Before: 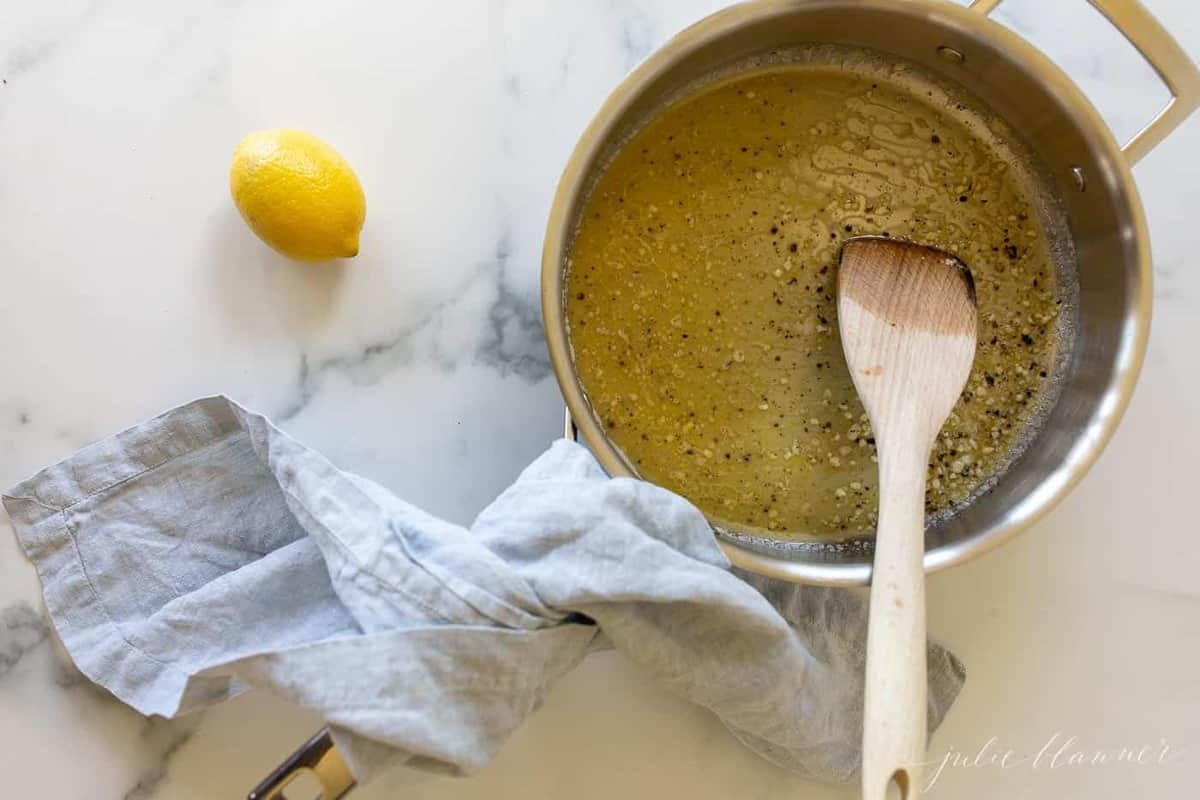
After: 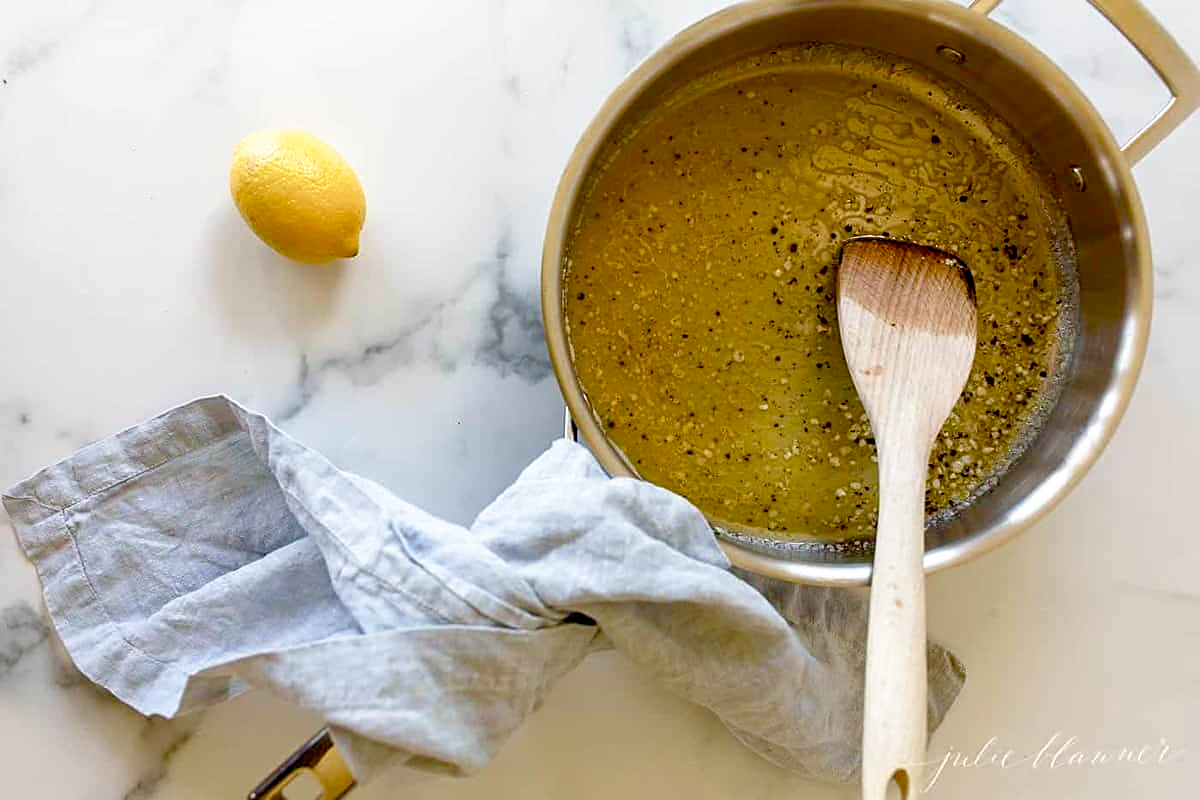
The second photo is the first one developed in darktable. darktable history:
sharpen: on, module defaults
color balance rgb: linear chroma grading › global chroma -0.426%, perceptual saturation grading › global saturation 24.732%, perceptual saturation grading › highlights -51.216%, perceptual saturation grading › mid-tones 19.632%, perceptual saturation grading › shadows 60.977%
base curve: curves: ch0 [(0.017, 0) (0.425, 0.441) (0.844, 0.933) (1, 1)], preserve colors none
